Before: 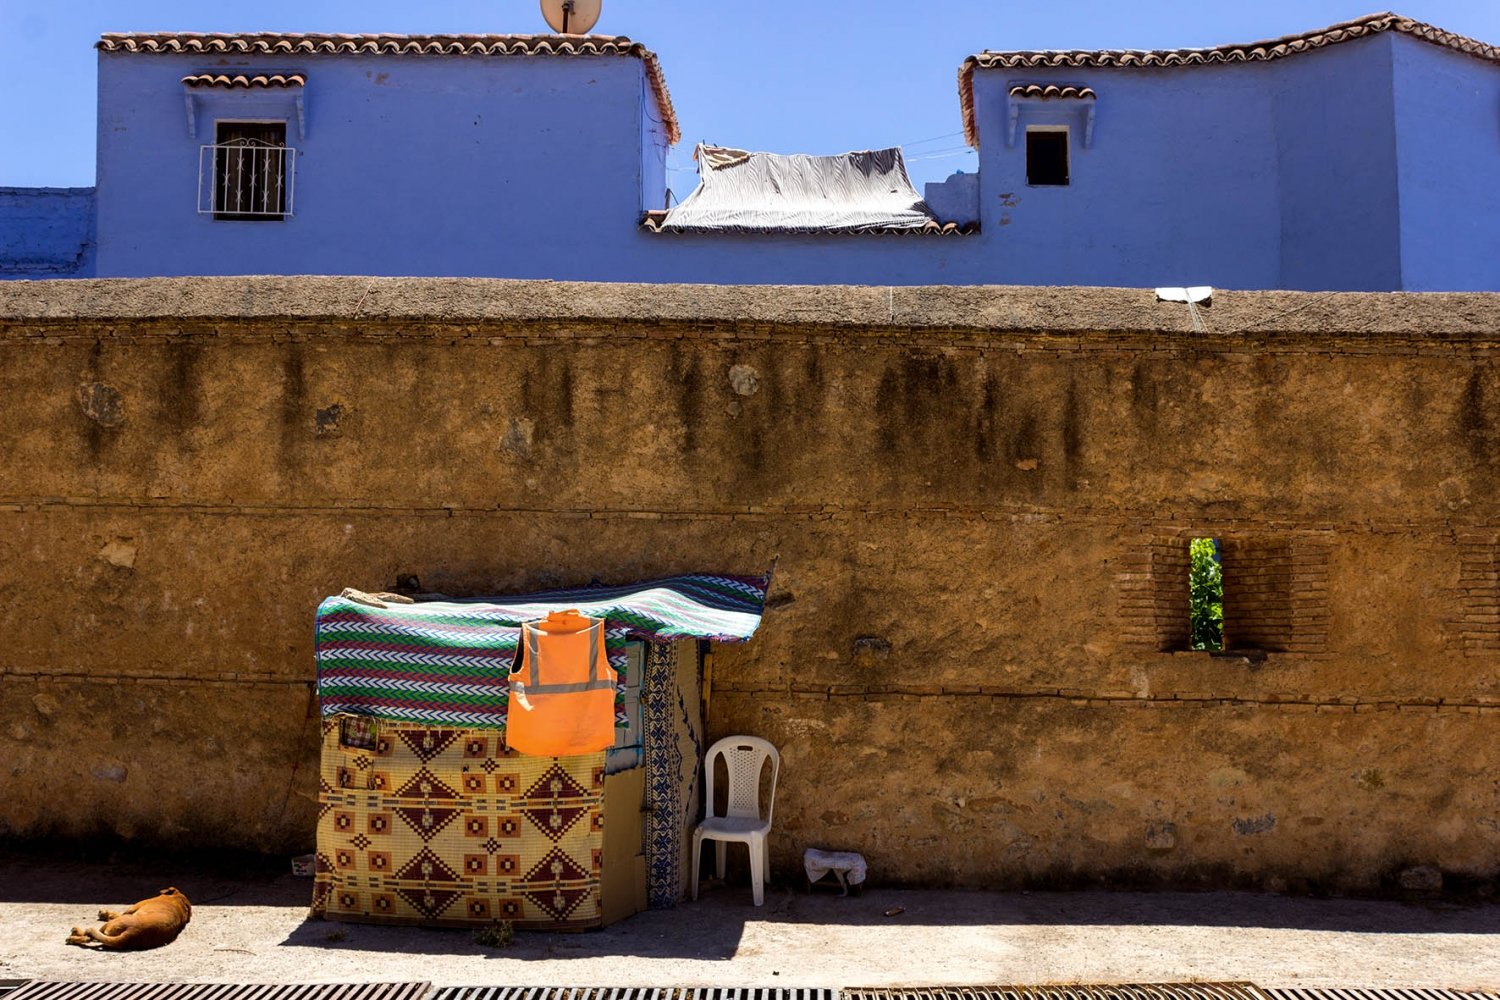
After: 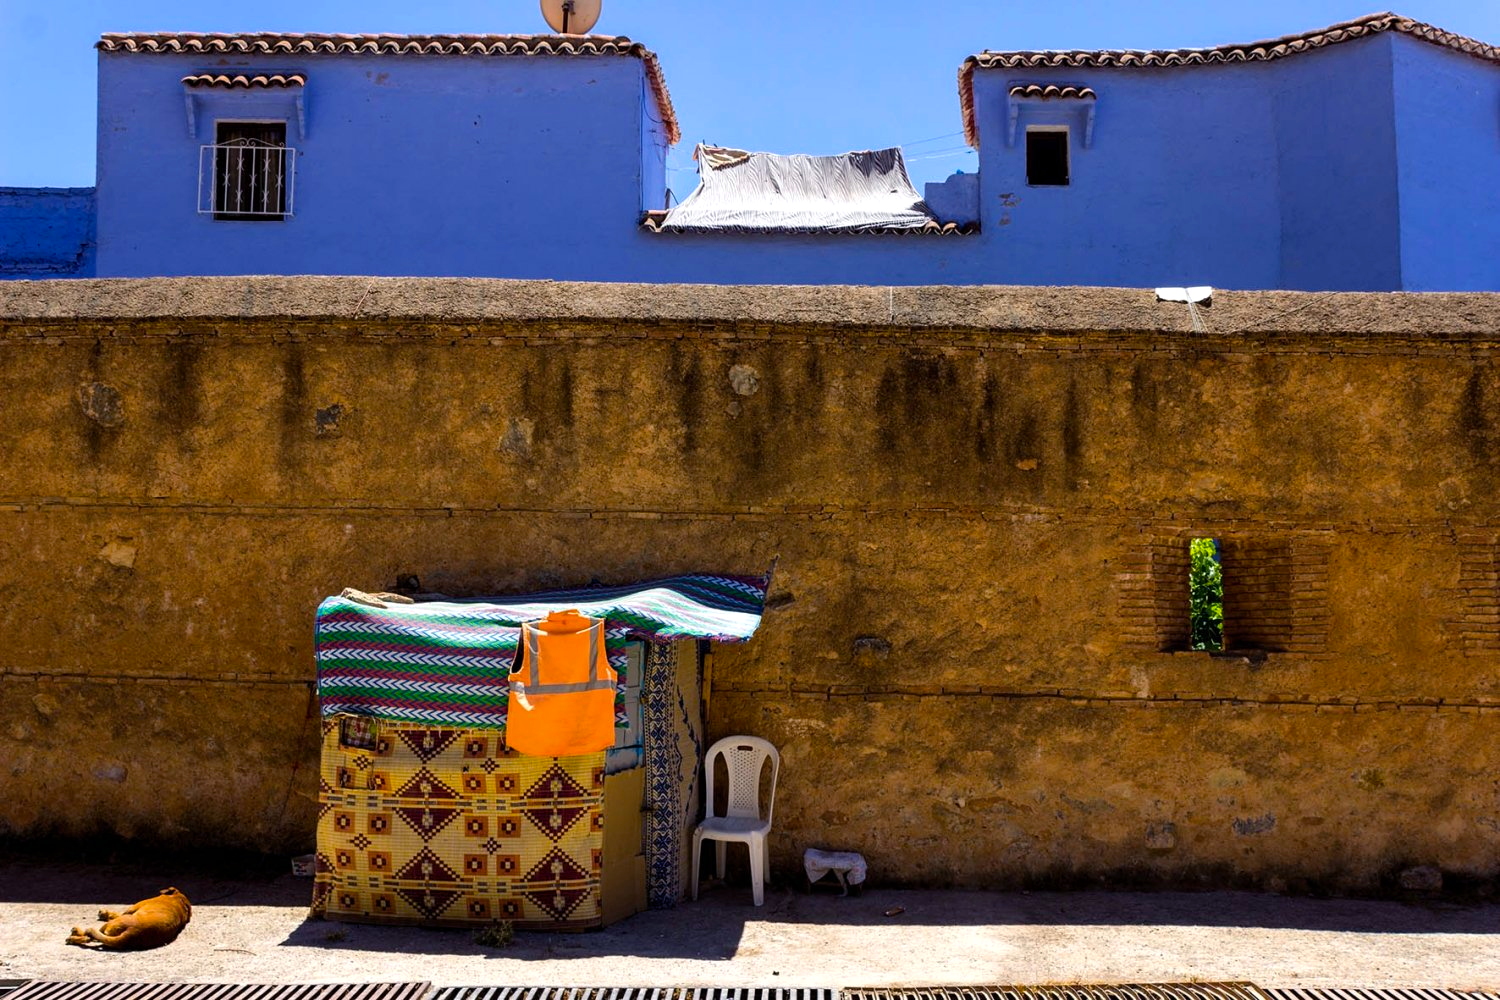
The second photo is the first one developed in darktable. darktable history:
color balance rgb: power › chroma 1.015%, power › hue 256.9°, linear chroma grading › shadows -3.252%, linear chroma grading › highlights -3.164%, perceptual saturation grading › global saturation 36.562%, contrast 4.805%
